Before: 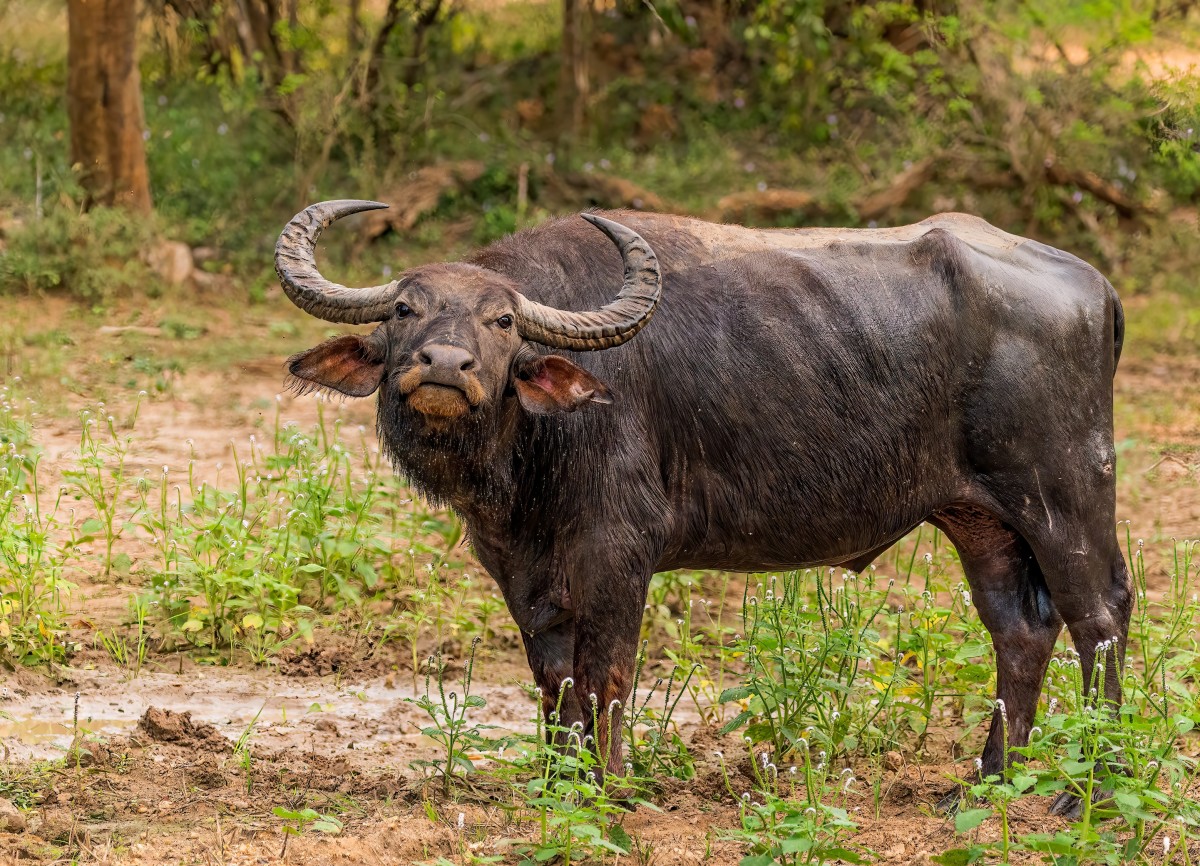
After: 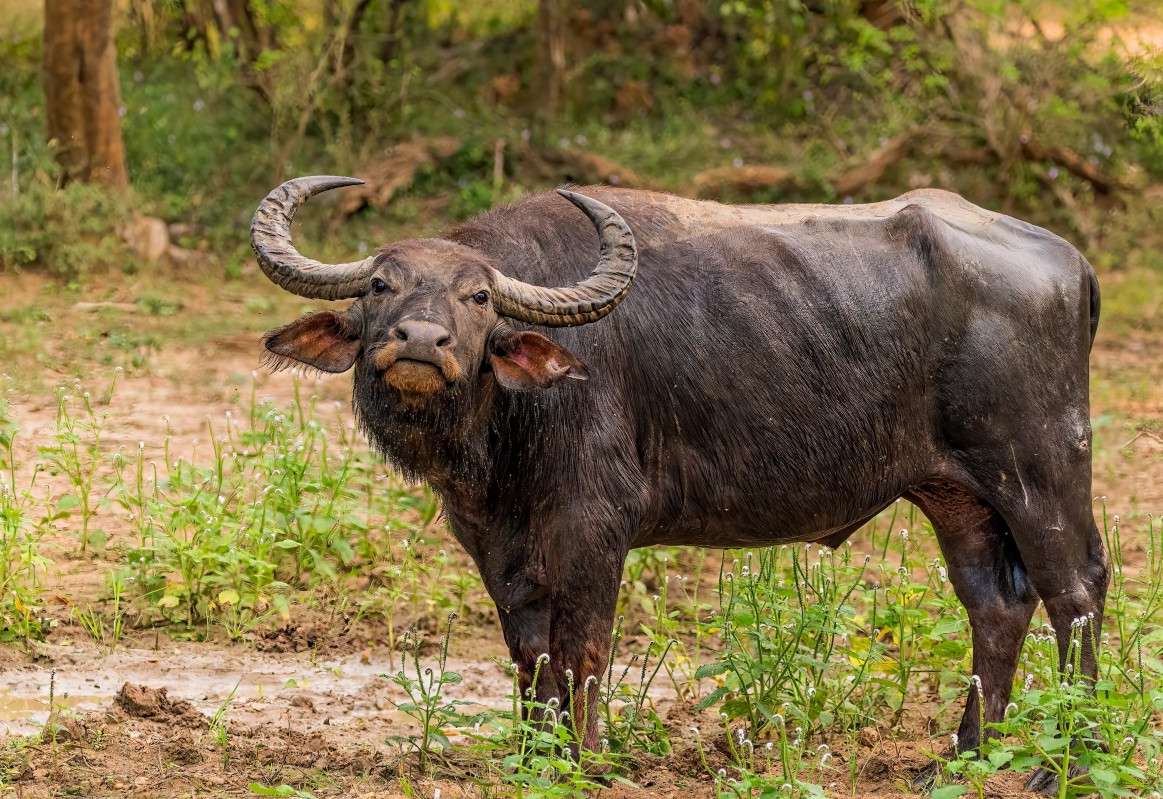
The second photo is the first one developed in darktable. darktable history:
crop: left 2.051%, top 2.817%, right 1.016%, bottom 4.893%
